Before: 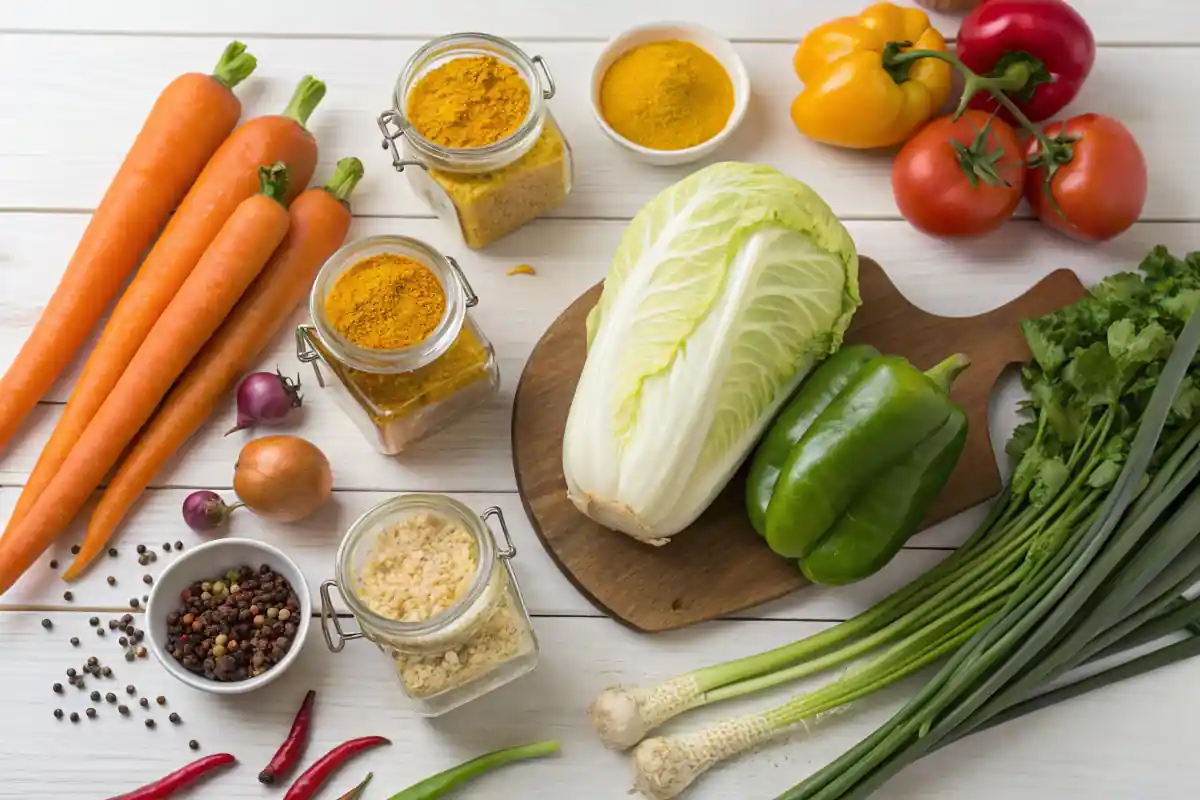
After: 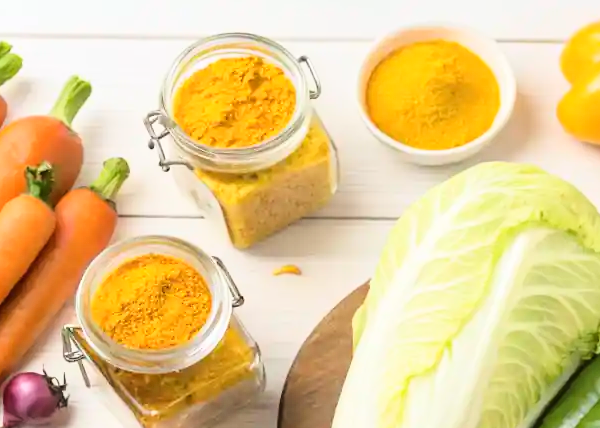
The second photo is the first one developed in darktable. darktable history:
crop: left 19.556%, right 30.401%, bottom 46.458%
base curve: curves: ch0 [(0, 0) (0.028, 0.03) (0.121, 0.232) (0.46, 0.748) (0.859, 0.968) (1, 1)]
